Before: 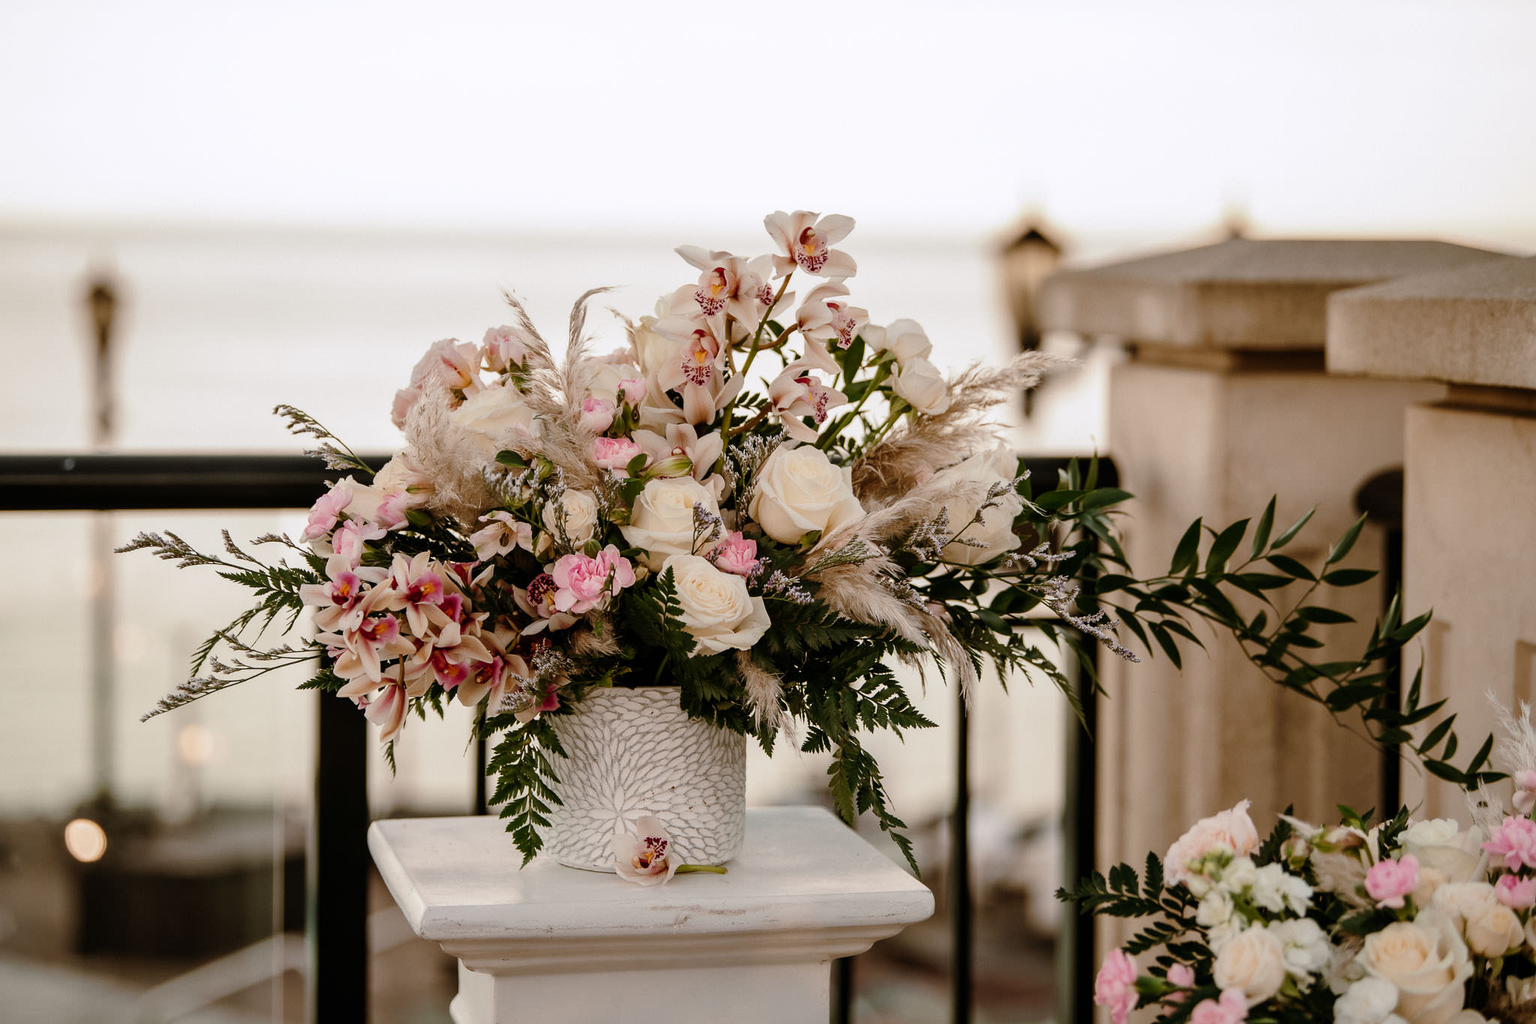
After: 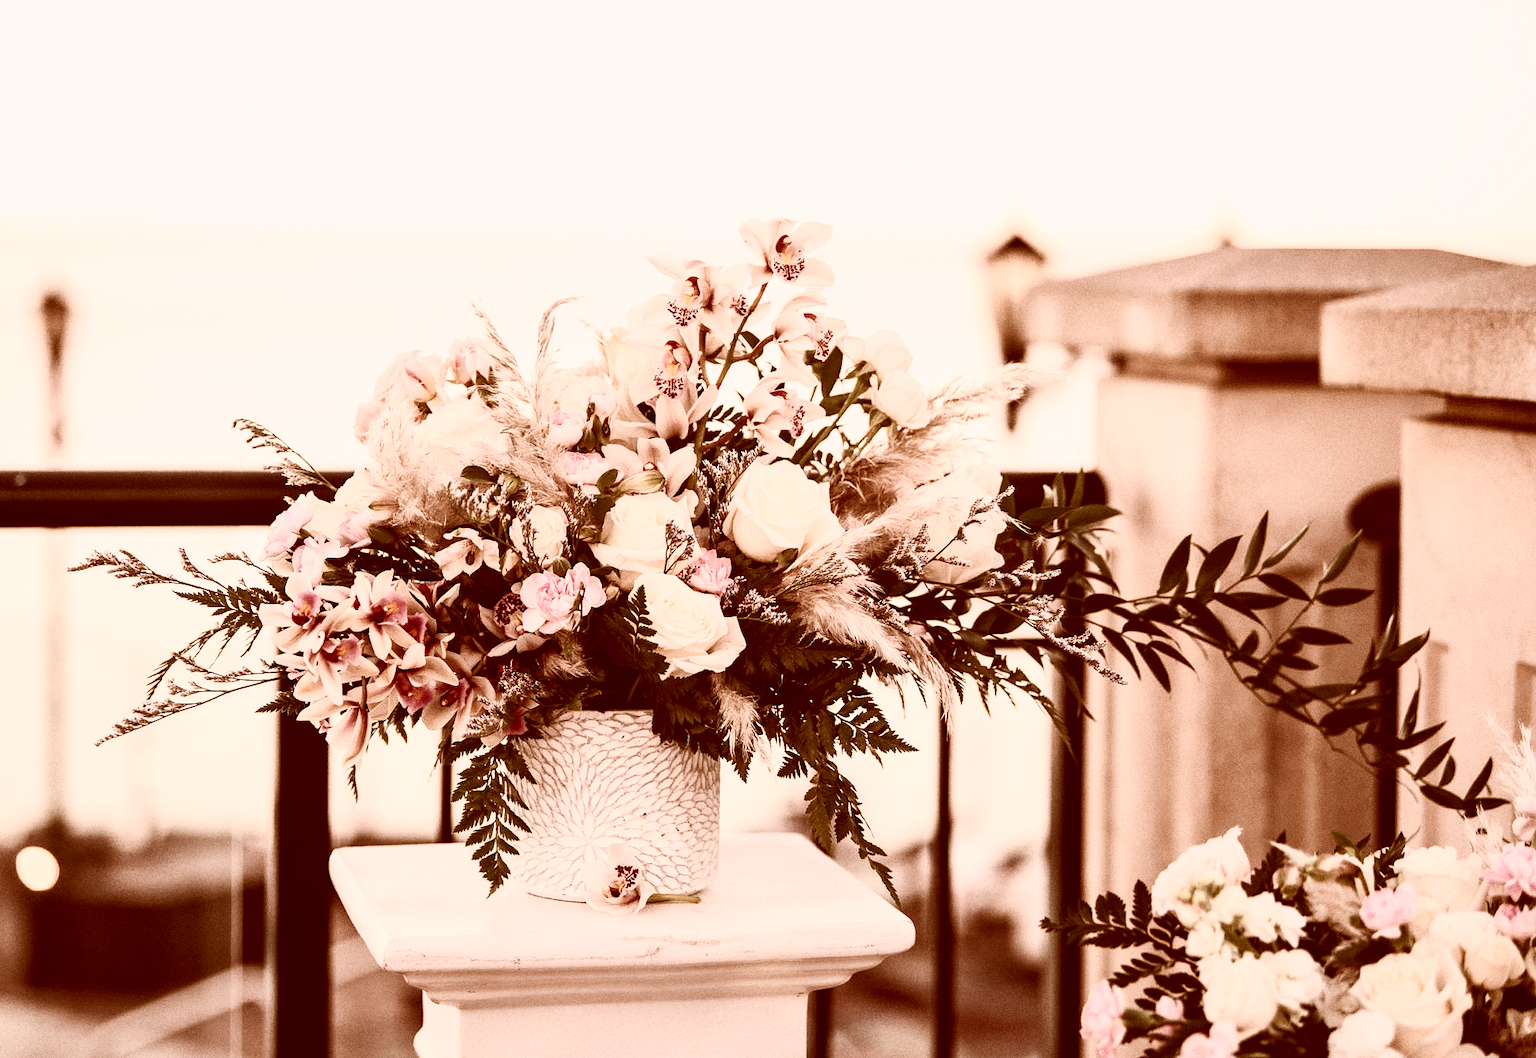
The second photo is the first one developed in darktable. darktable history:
crop and rotate: left 3.238%
color correction: highlights a* 9.03, highlights b* 8.71, shadows a* 40, shadows b* 40, saturation 0.8
contrast brightness saturation: contrast 0.57, brightness 0.57, saturation -0.34
grain: coarseness 0.09 ISO, strength 40%
